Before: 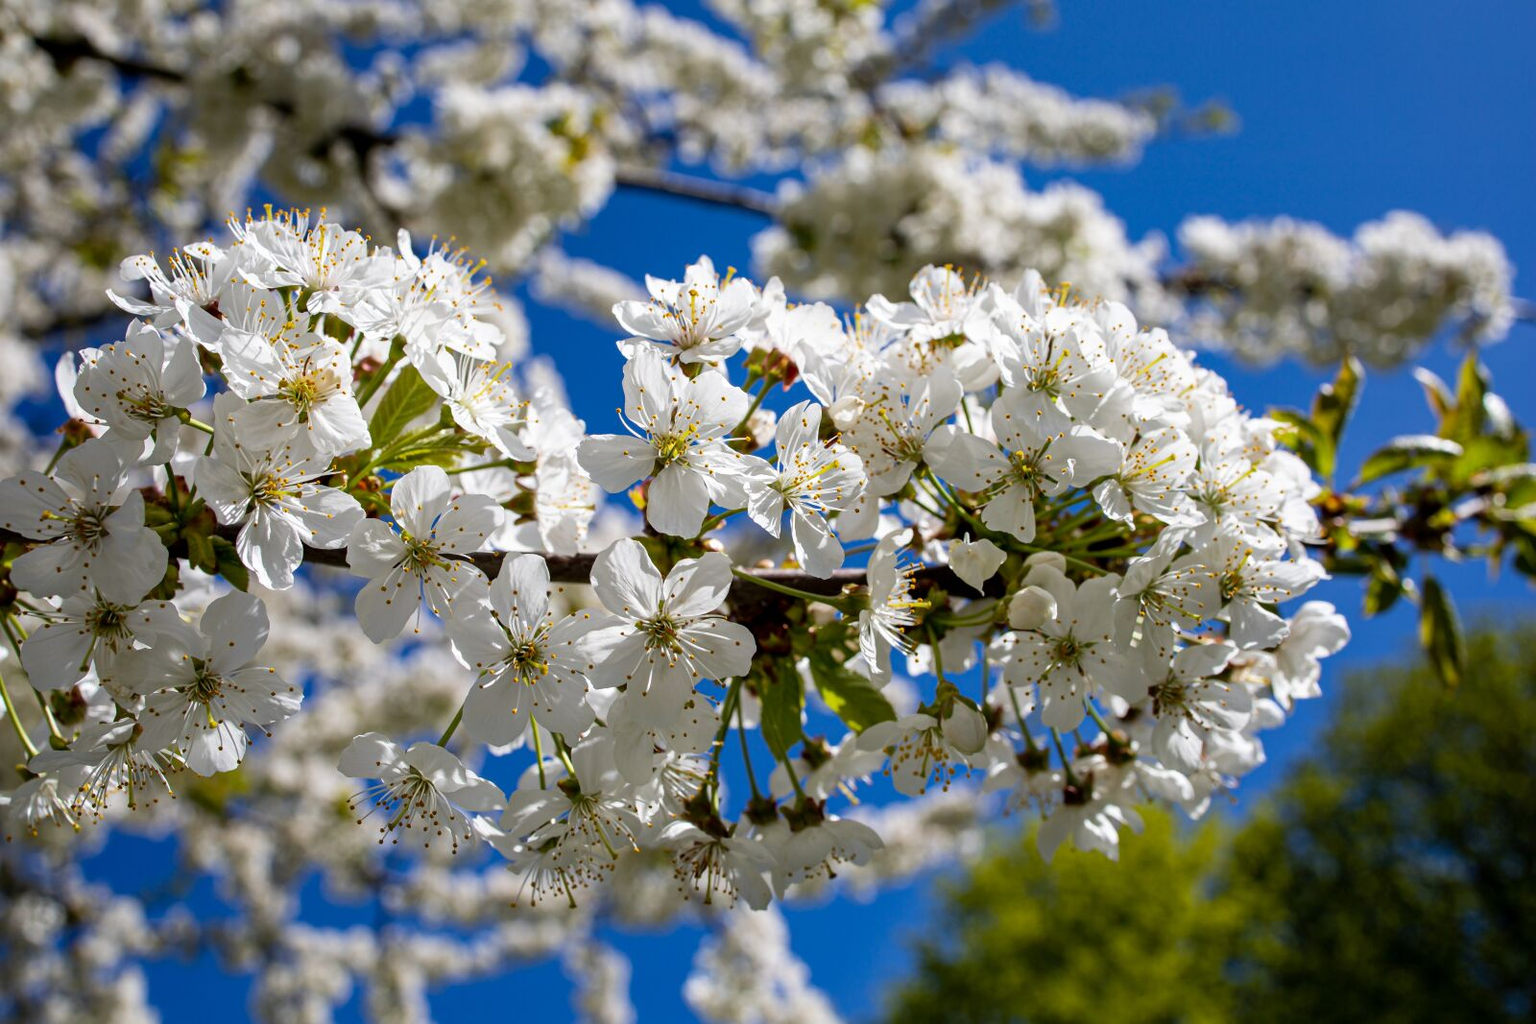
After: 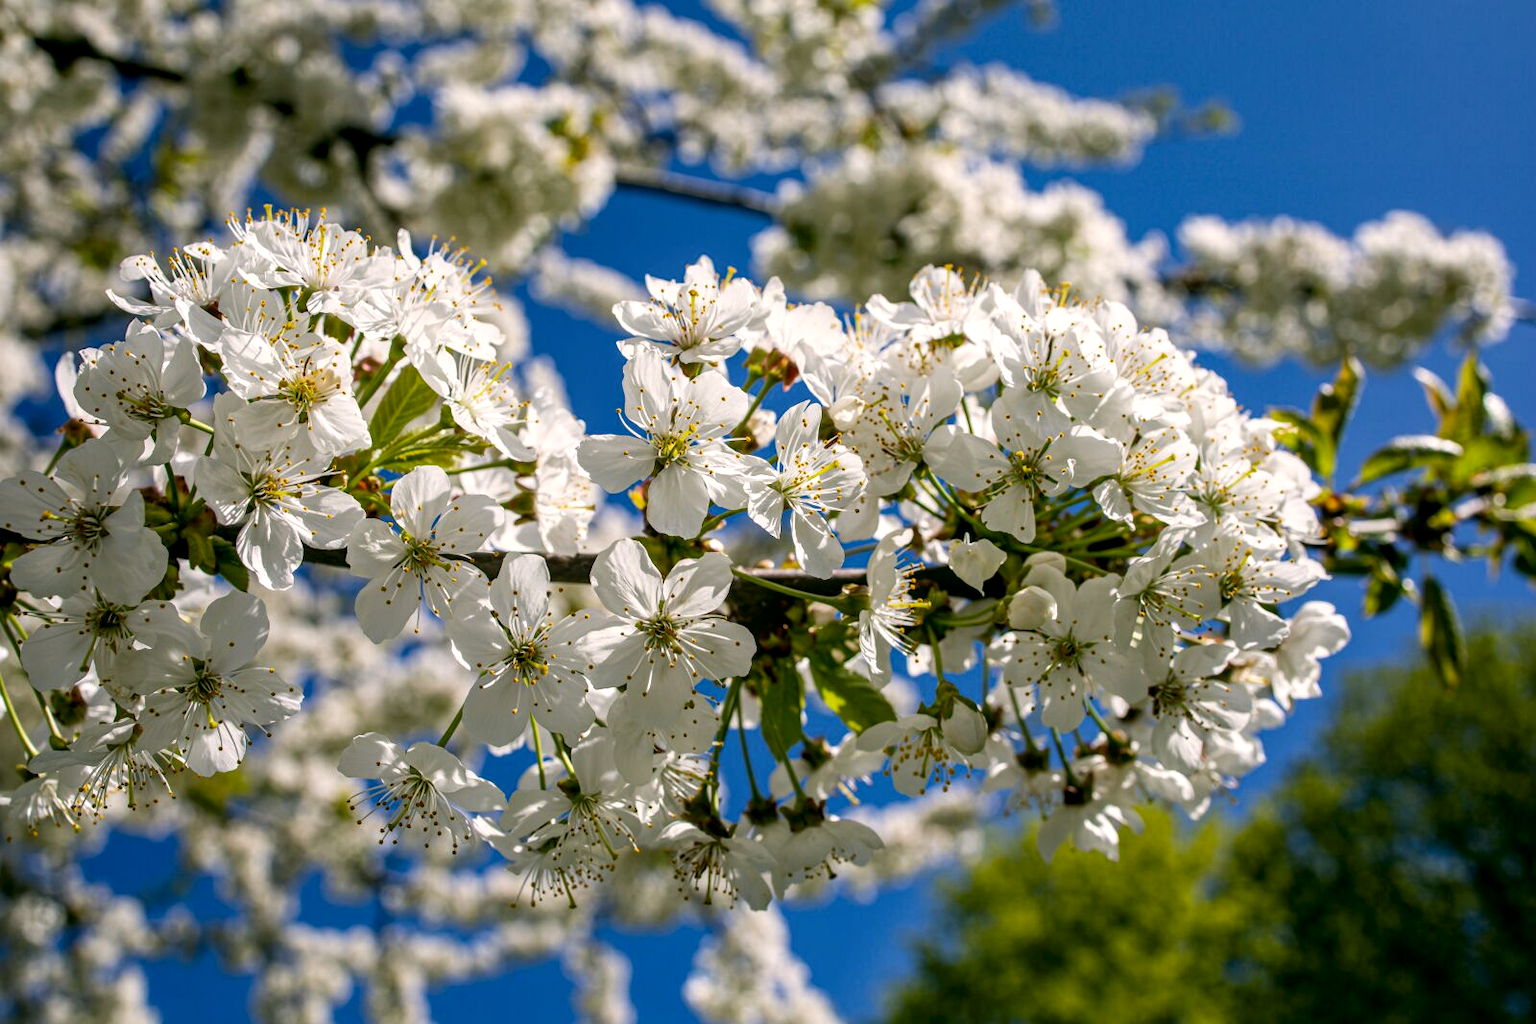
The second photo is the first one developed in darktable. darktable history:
local contrast: on, module defaults
color correction: highlights a* 4.15, highlights b* 4.98, shadows a* -7.4, shadows b* 4.54
